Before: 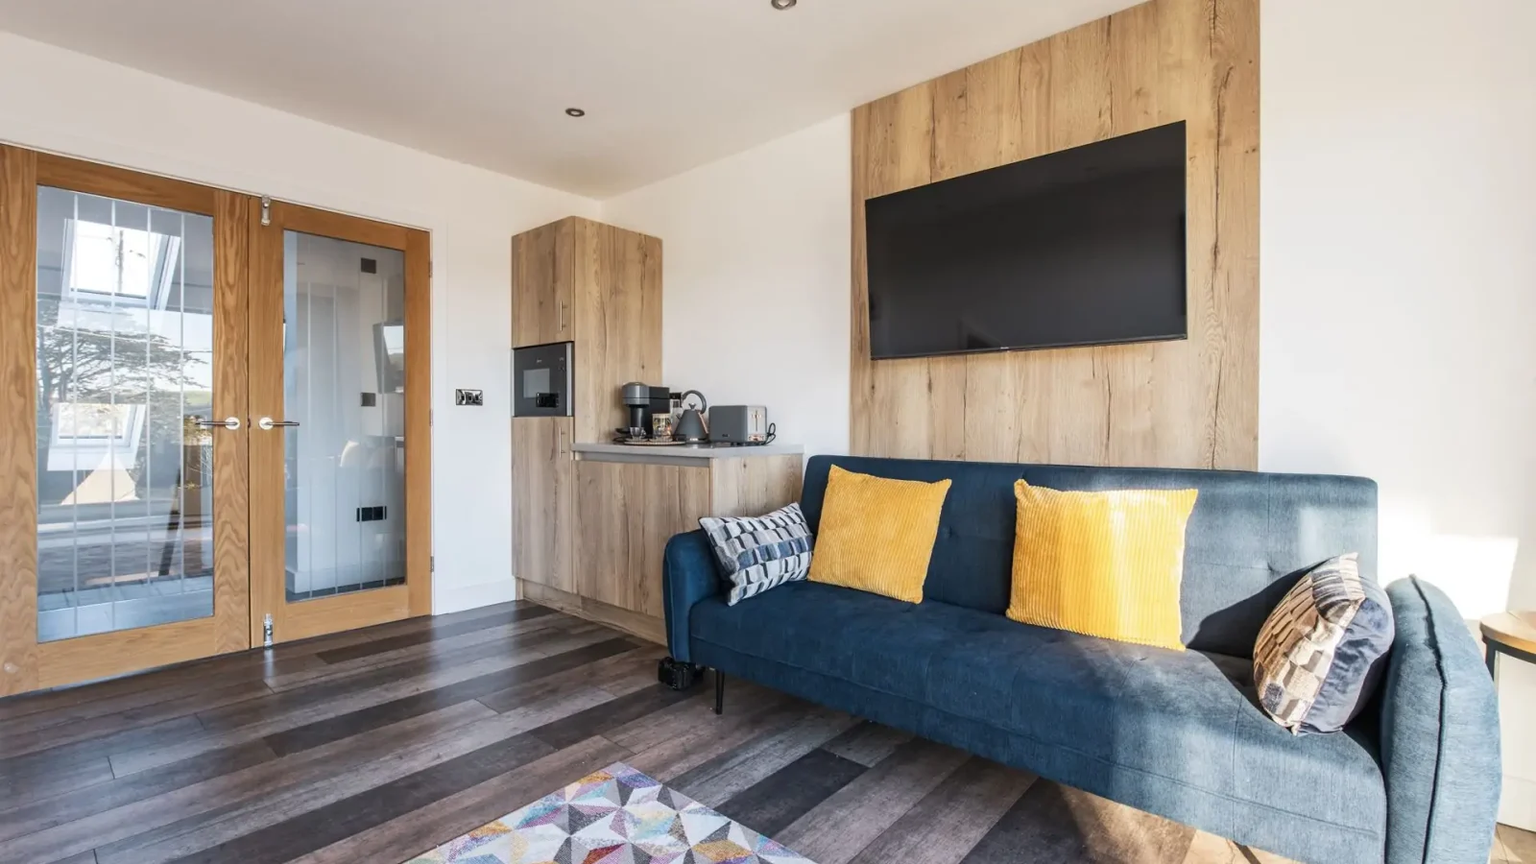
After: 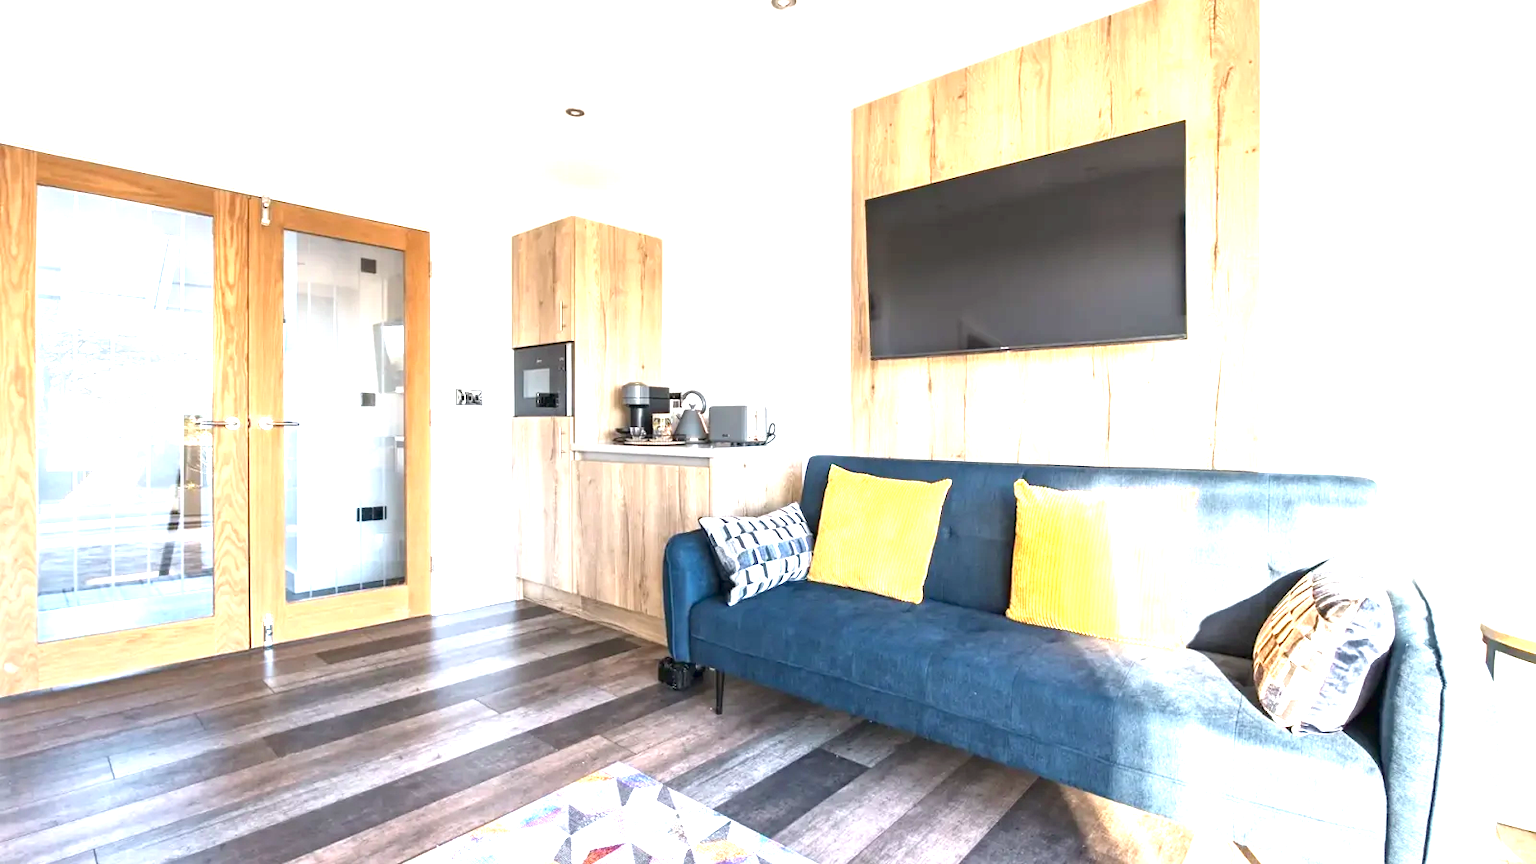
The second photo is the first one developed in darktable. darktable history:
exposure: black level correction 0.001, exposure 1.73 EV, compensate highlight preservation false
